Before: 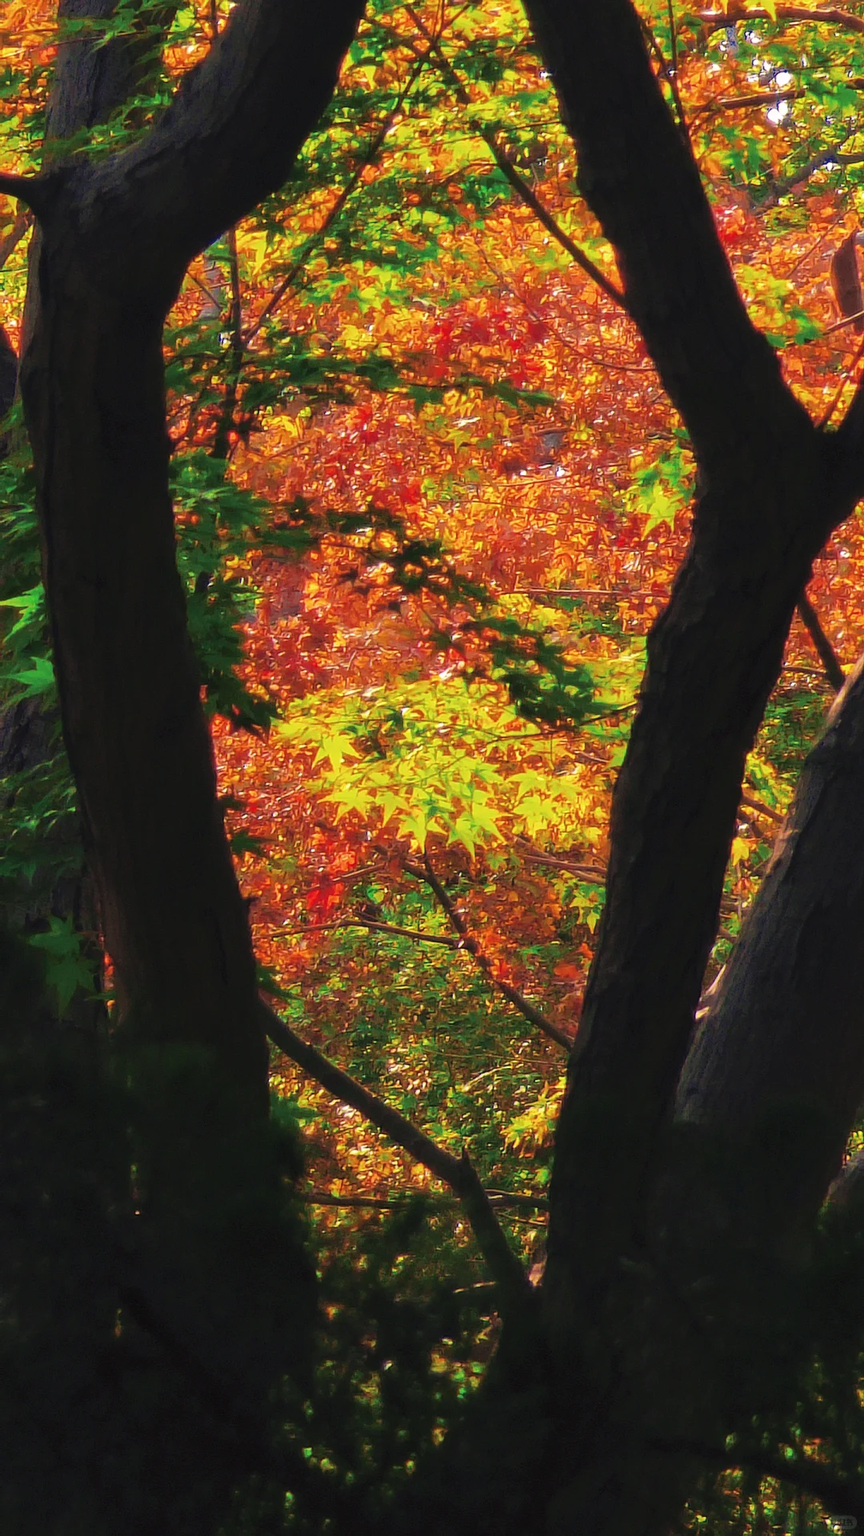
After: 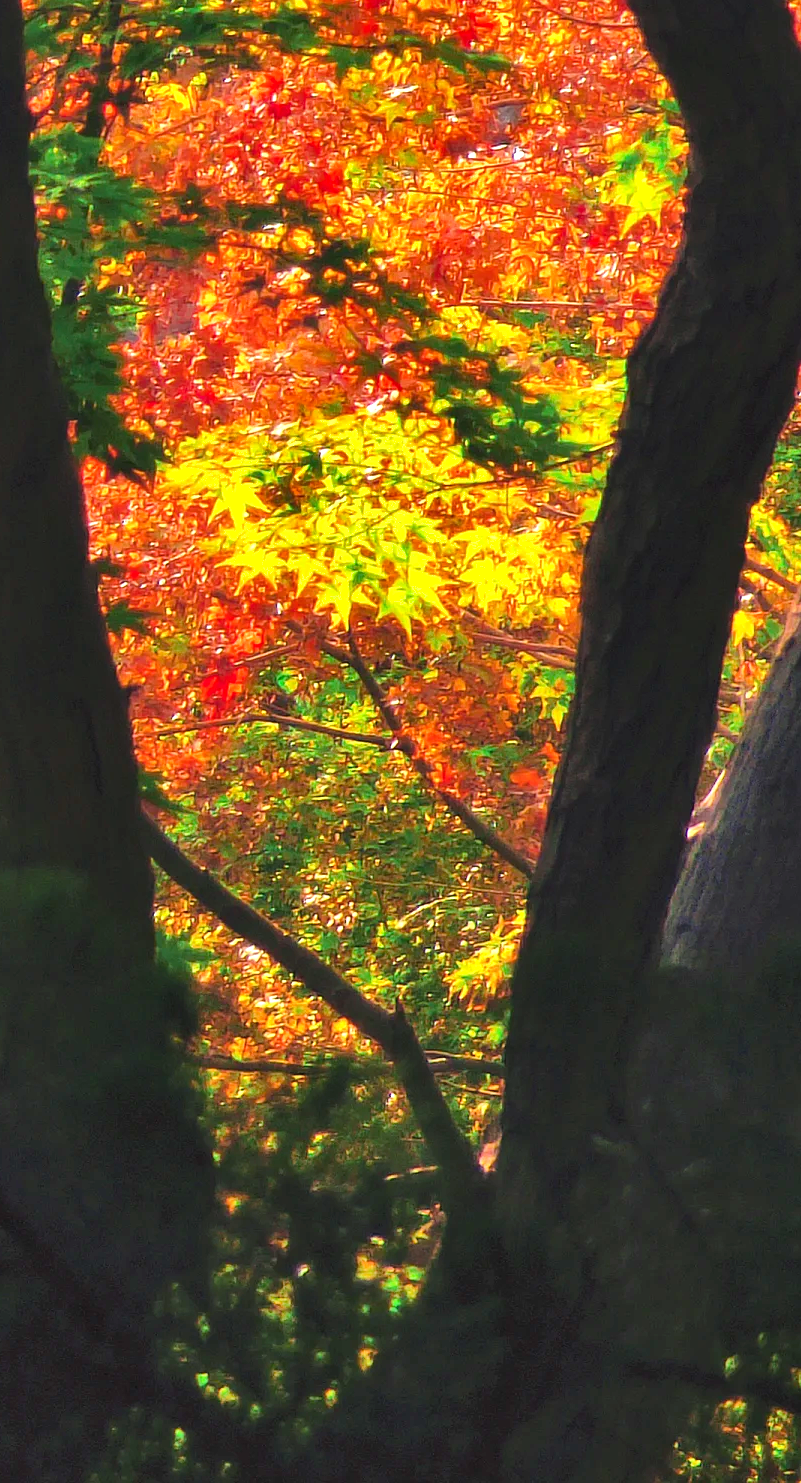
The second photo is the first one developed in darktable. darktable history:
color balance rgb: highlights gain › chroma 0.156%, highlights gain › hue 330.57°, linear chroma grading › global chroma 1.478%, linear chroma grading › mid-tones -1.293%, perceptual saturation grading › global saturation 1.856%, perceptual saturation grading › highlights -2.233%, perceptual saturation grading › mid-tones 3.338%, perceptual saturation grading › shadows 7.618%, perceptual brilliance grading › global brilliance 10.641%, perceptual brilliance grading › shadows 14.994%, global vibrance 9.752%
crop: left 16.883%, top 22.72%, right 8.93%
shadows and highlights: radius 107.15, shadows 44.64, highlights -66.37, low approximation 0.01, soften with gaussian
exposure: exposure 0.297 EV, compensate exposure bias true, compensate highlight preservation false
